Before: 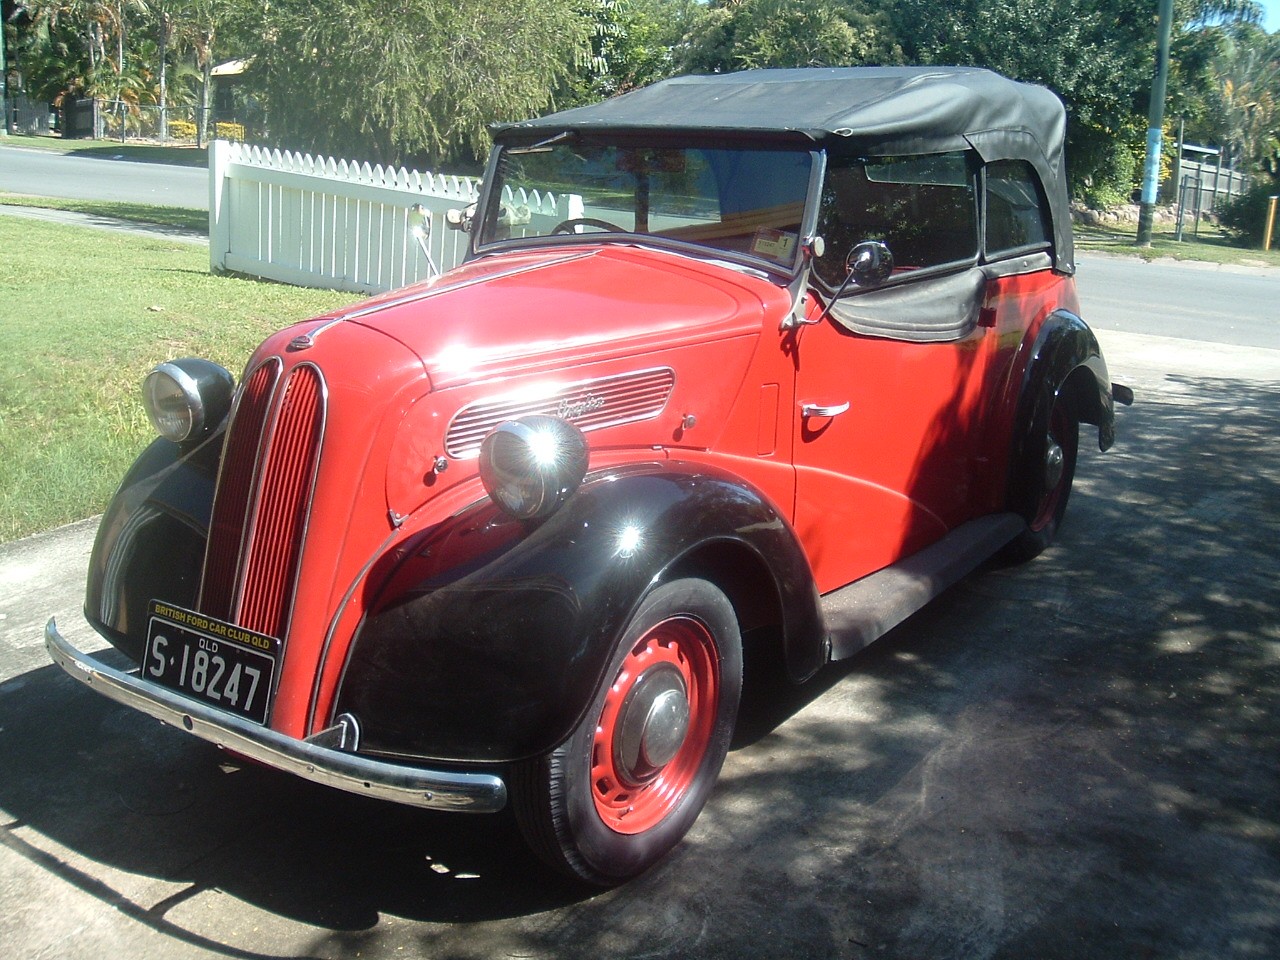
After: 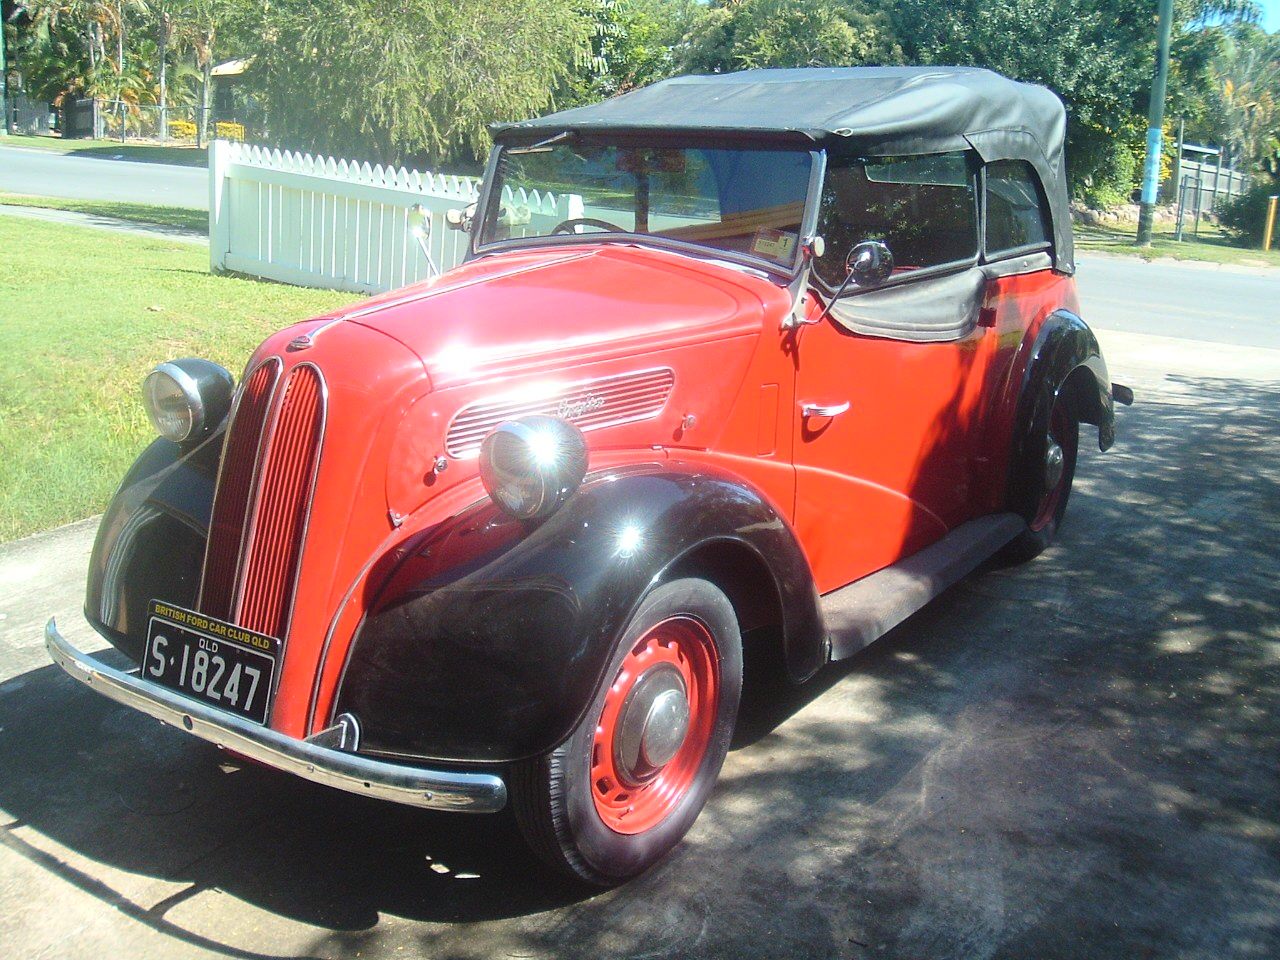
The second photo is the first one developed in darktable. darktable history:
contrast brightness saturation: contrast 0.14, brightness 0.21
color balance rgb: perceptual saturation grading › global saturation 20%, global vibrance 20%
